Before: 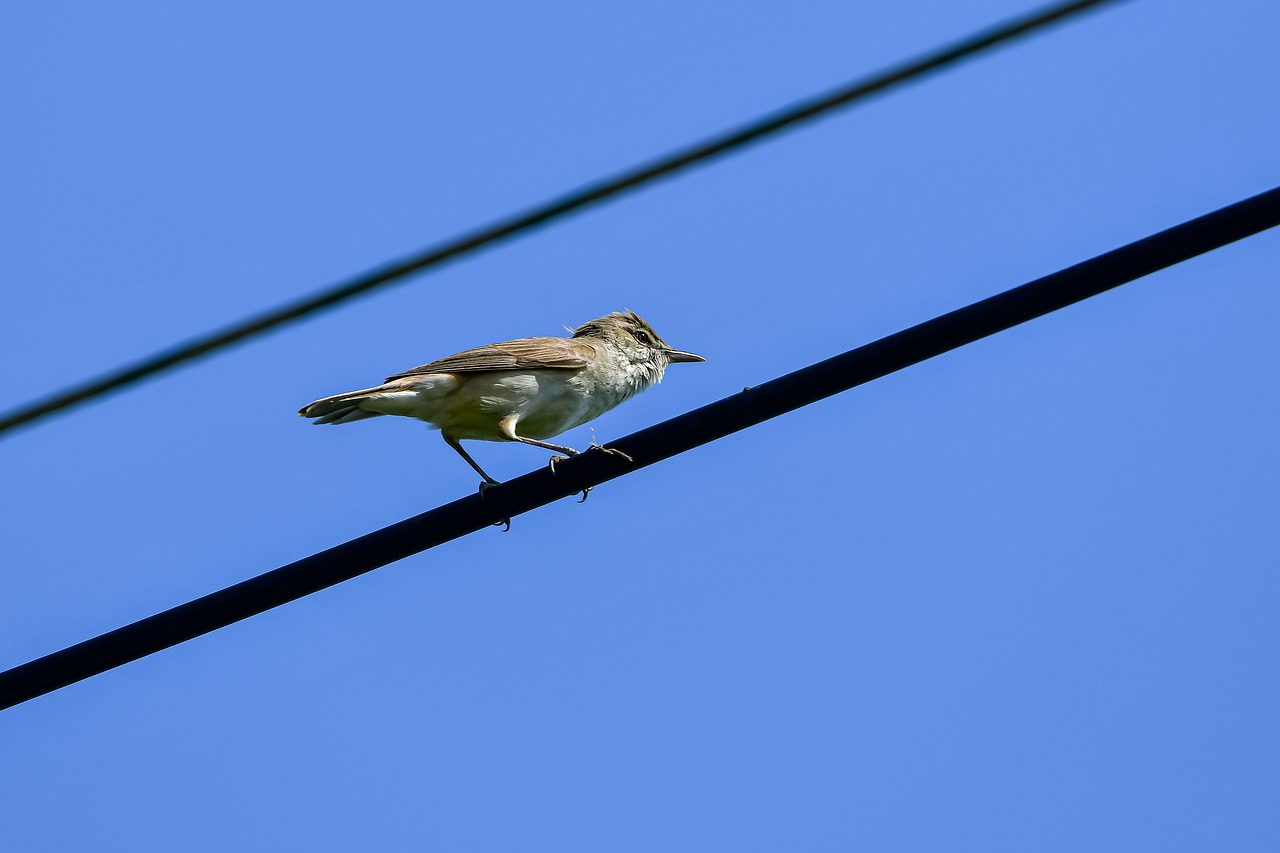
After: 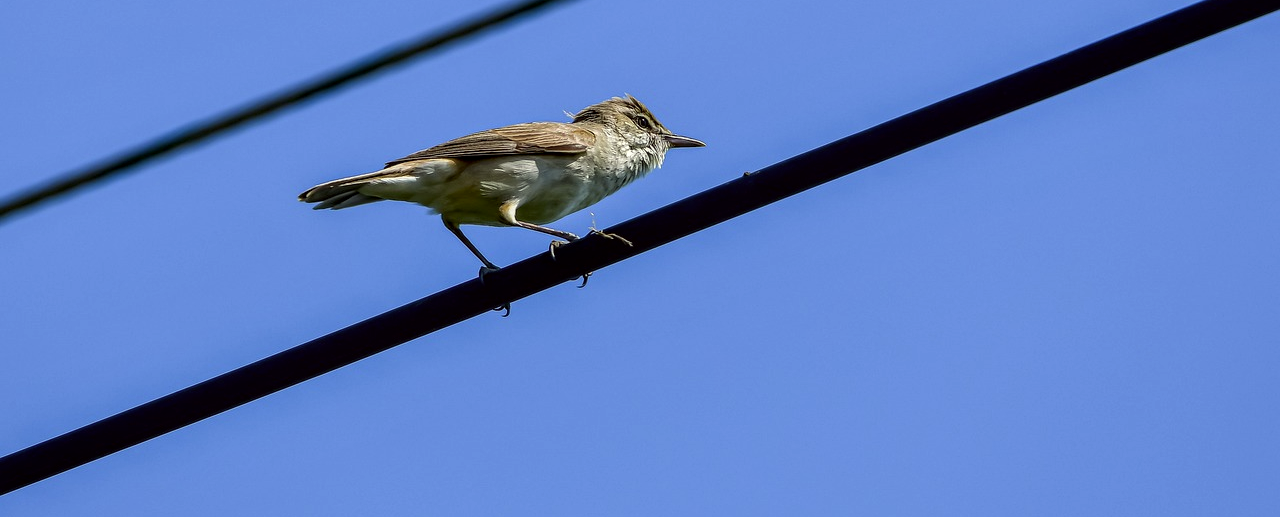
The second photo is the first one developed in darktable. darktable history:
color correction: highlights a* -1.07, highlights b* 4.6, shadows a* 3.52
crop and rotate: top 25.383%, bottom 13.994%
local contrast: on, module defaults
